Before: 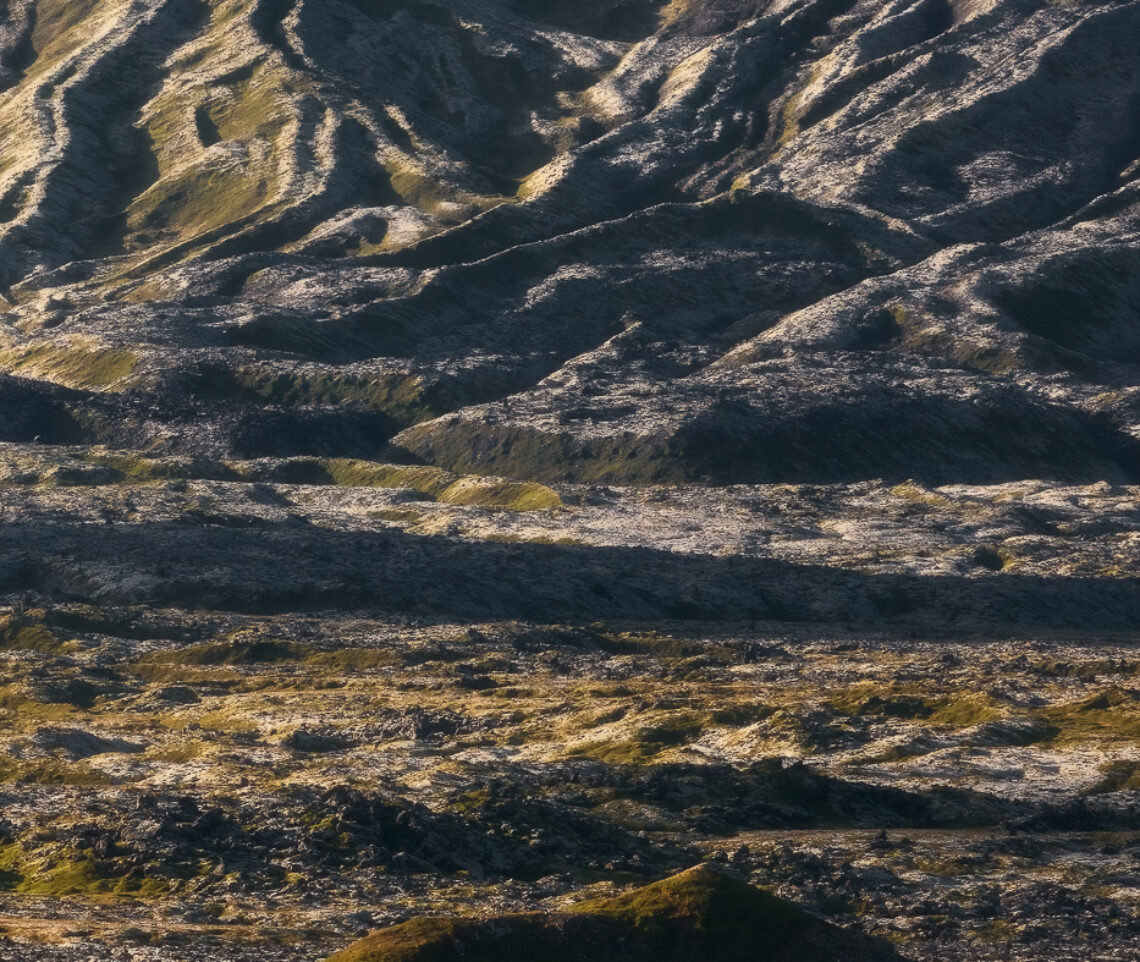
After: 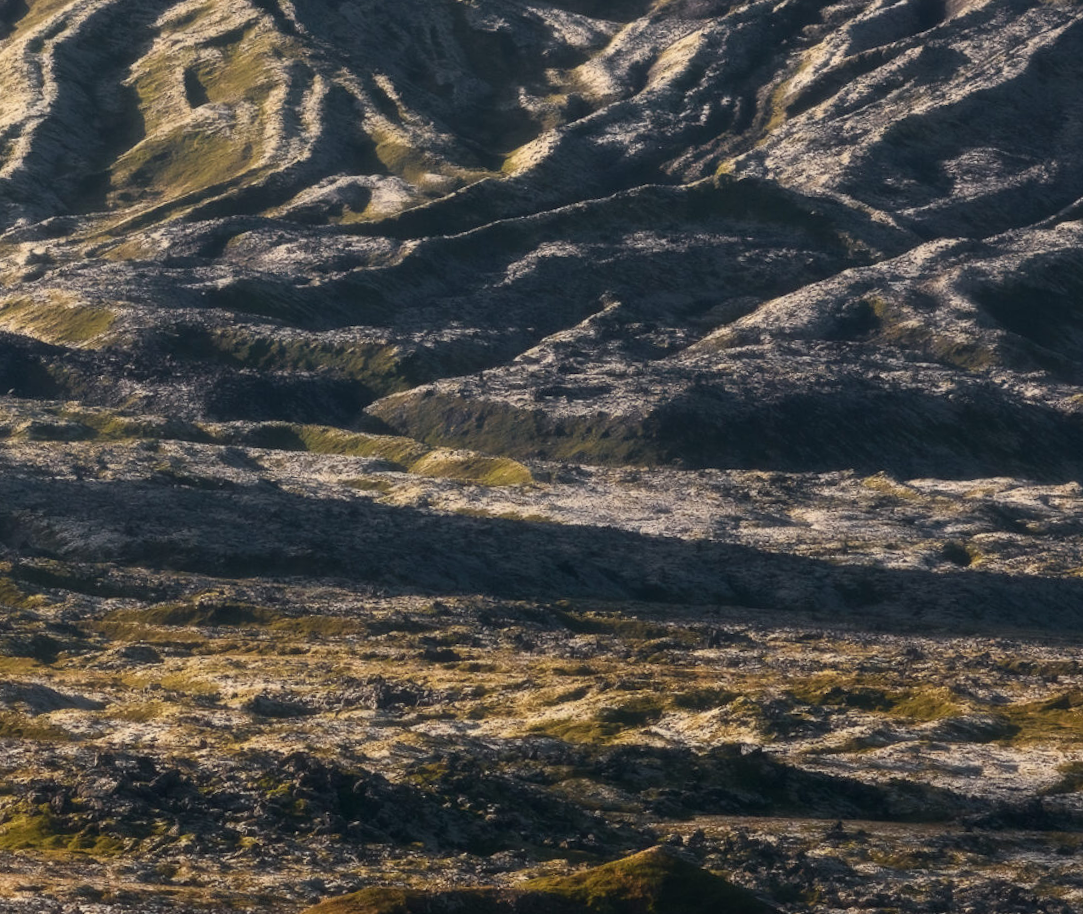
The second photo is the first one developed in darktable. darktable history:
crop and rotate: angle -2.55°
